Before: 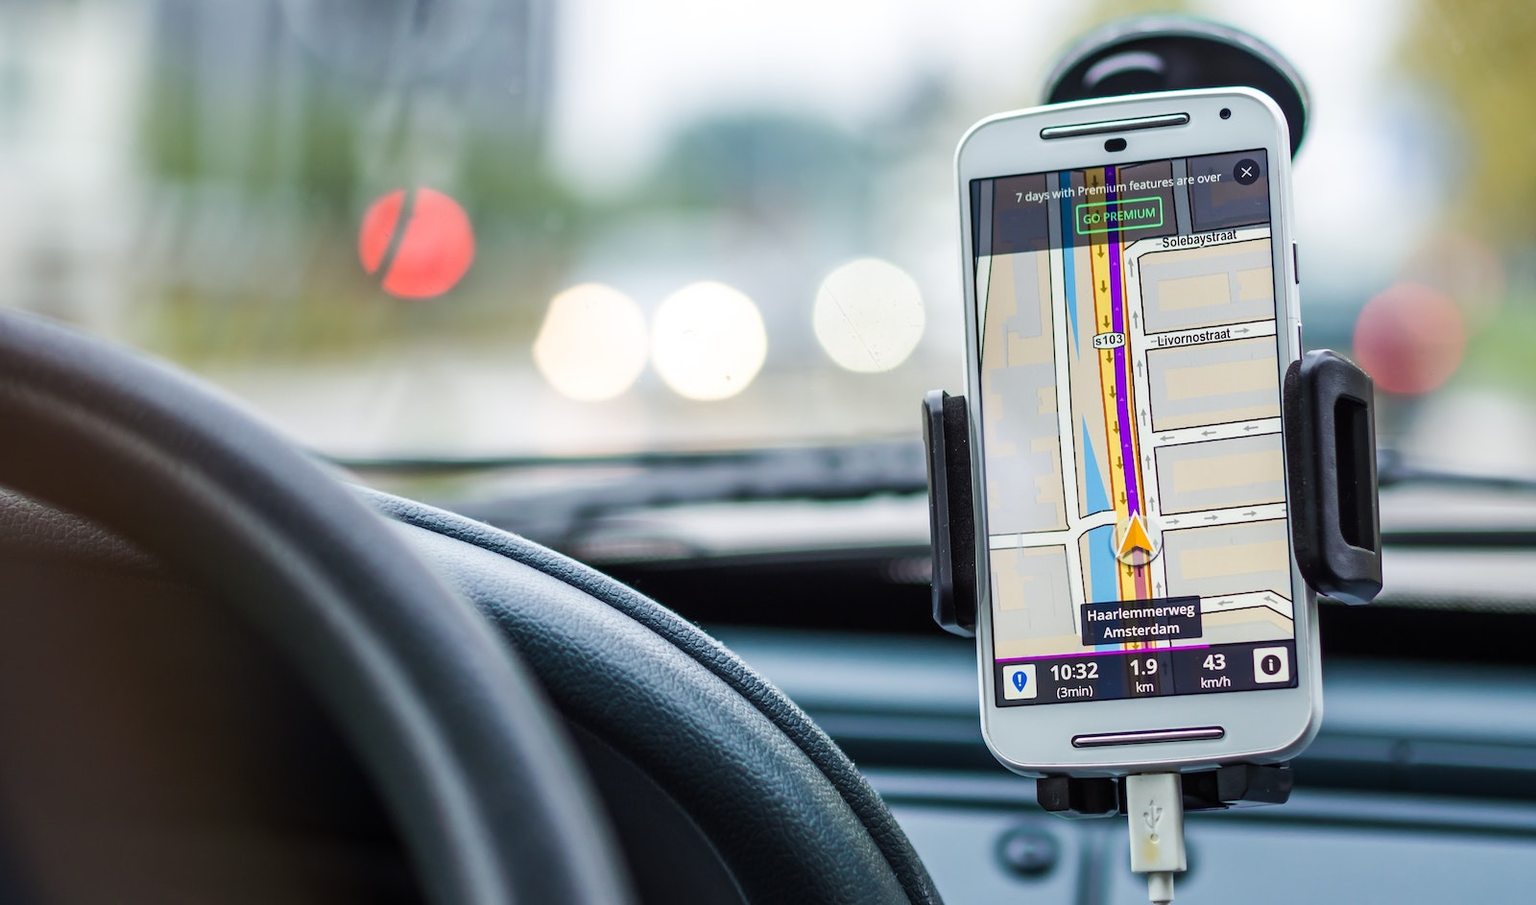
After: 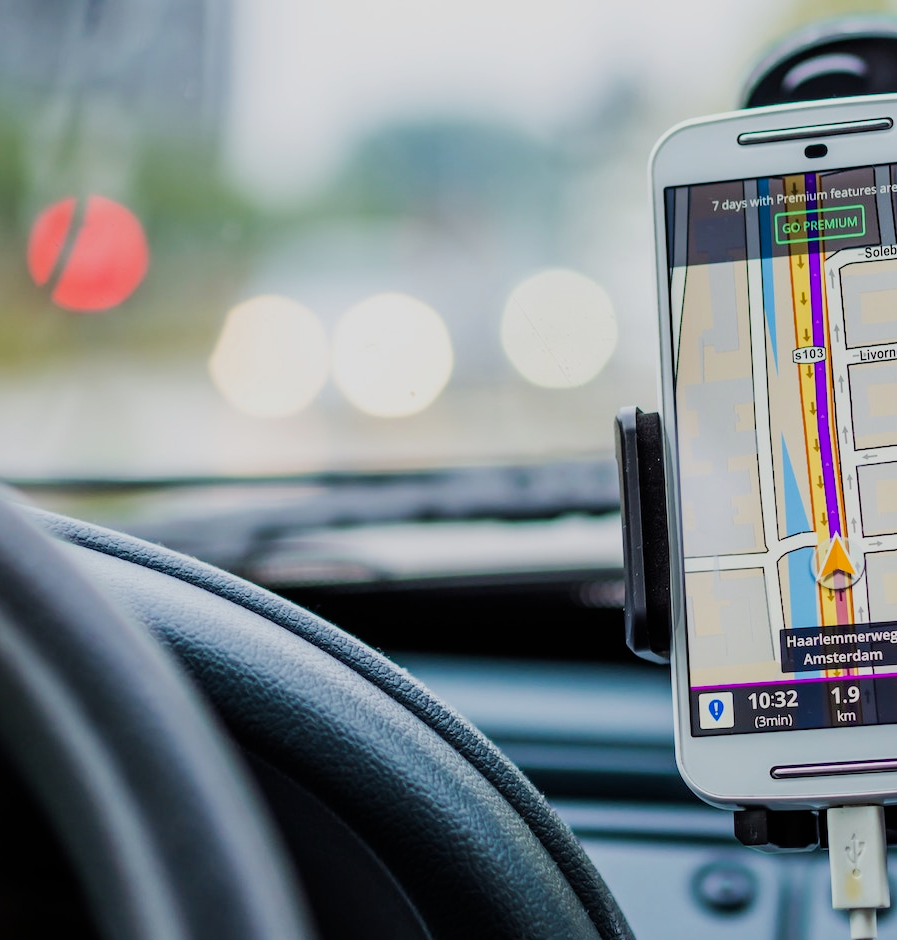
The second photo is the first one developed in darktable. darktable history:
crop: left 21.674%, right 22.086%
contrast brightness saturation: saturation 0.13
filmic rgb: hardness 4.17
